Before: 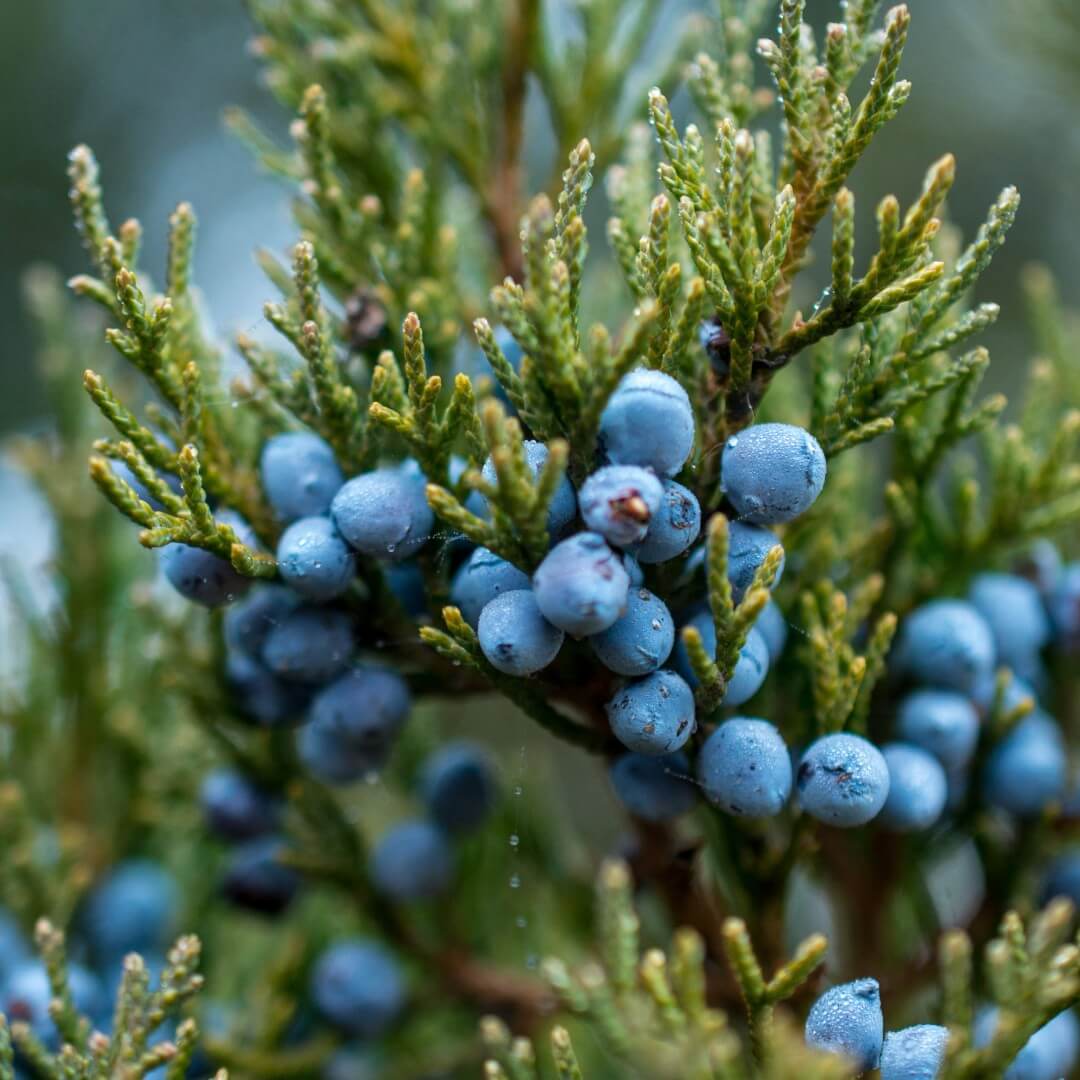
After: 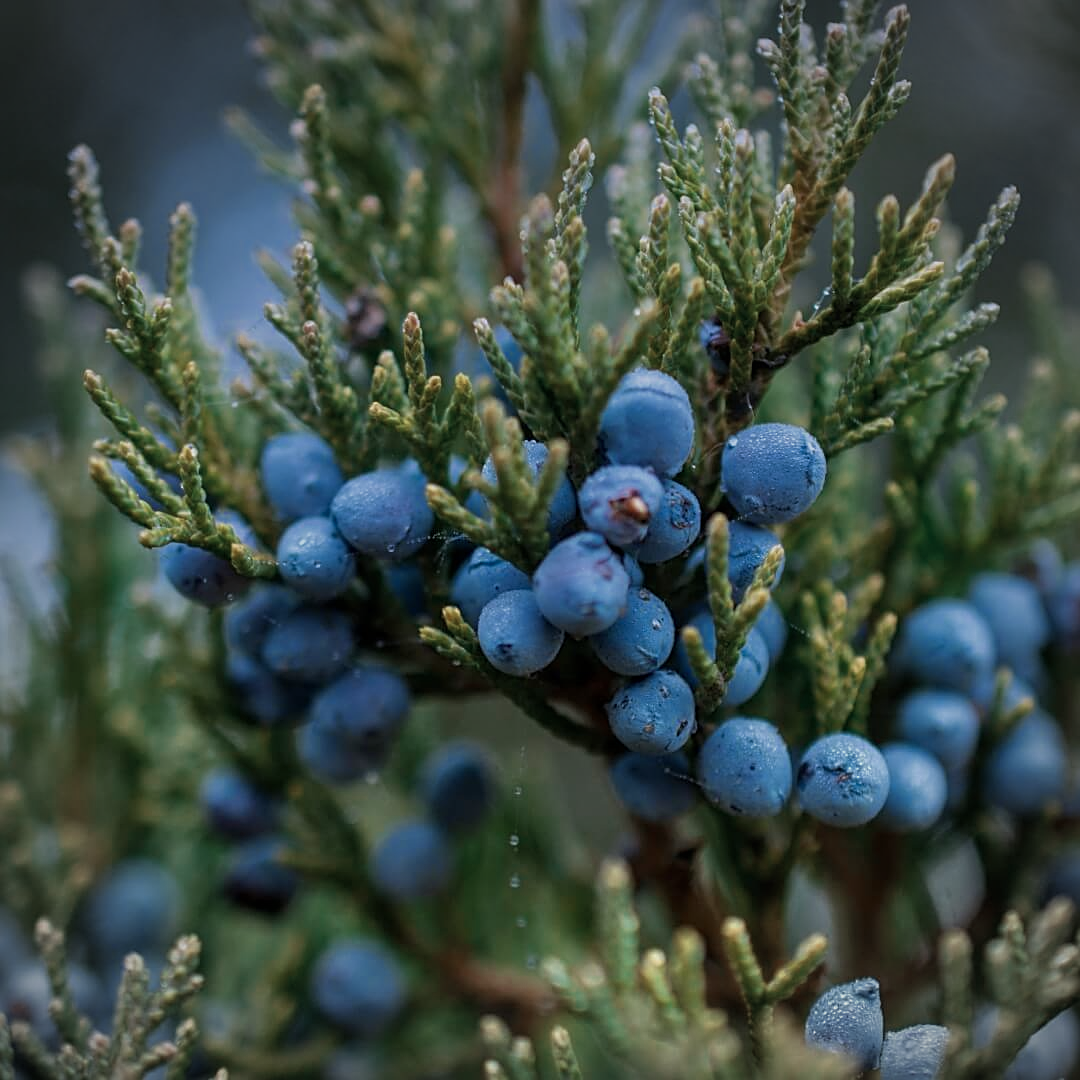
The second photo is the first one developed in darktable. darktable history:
white balance: emerald 1
sharpen: on, module defaults
color zones: curves: ch0 [(0, 0.5) (0.125, 0.4) (0.25, 0.5) (0.375, 0.4) (0.5, 0.4) (0.625, 0.35) (0.75, 0.35) (0.875, 0.5)]; ch1 [(0, 0.35) (0.125, 0.45) (0.25, 0.35) (0.375, 0.35) (0.5, 0.35) (0.625, 0.35) (0.75, 0.45) (0.875, 0.35)]; ch2 [(0, 0.6) (0.125, 0.5) (0.25, 0.5) (0.375, 0.6) (0.5, 0.6) (0.625, 0.5) (0.75, 0.5) (0.875, 0.5)]
graduated density: hue 238.83°, saturation 50%
bloom: on, module defaults
vignetting: automatic ratio true
velvia: strength 15%
